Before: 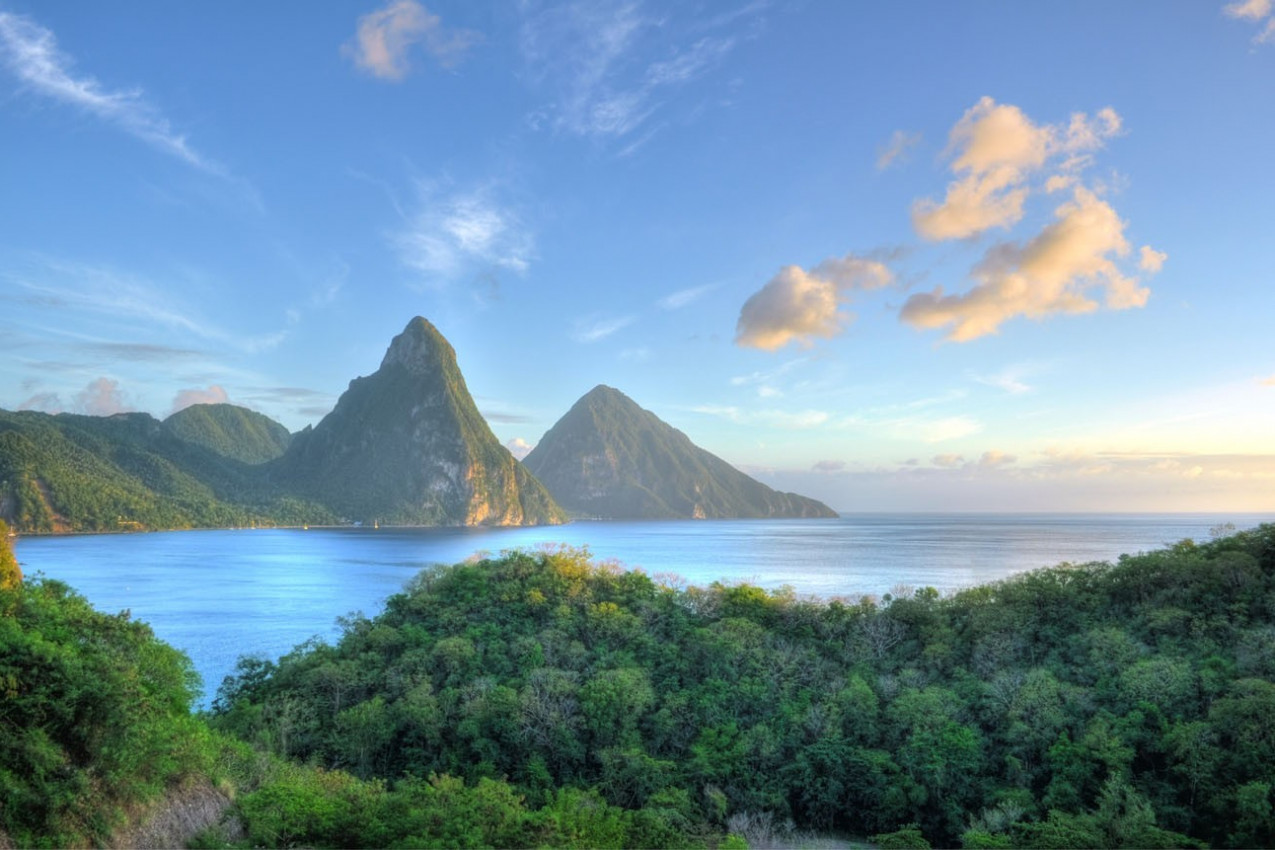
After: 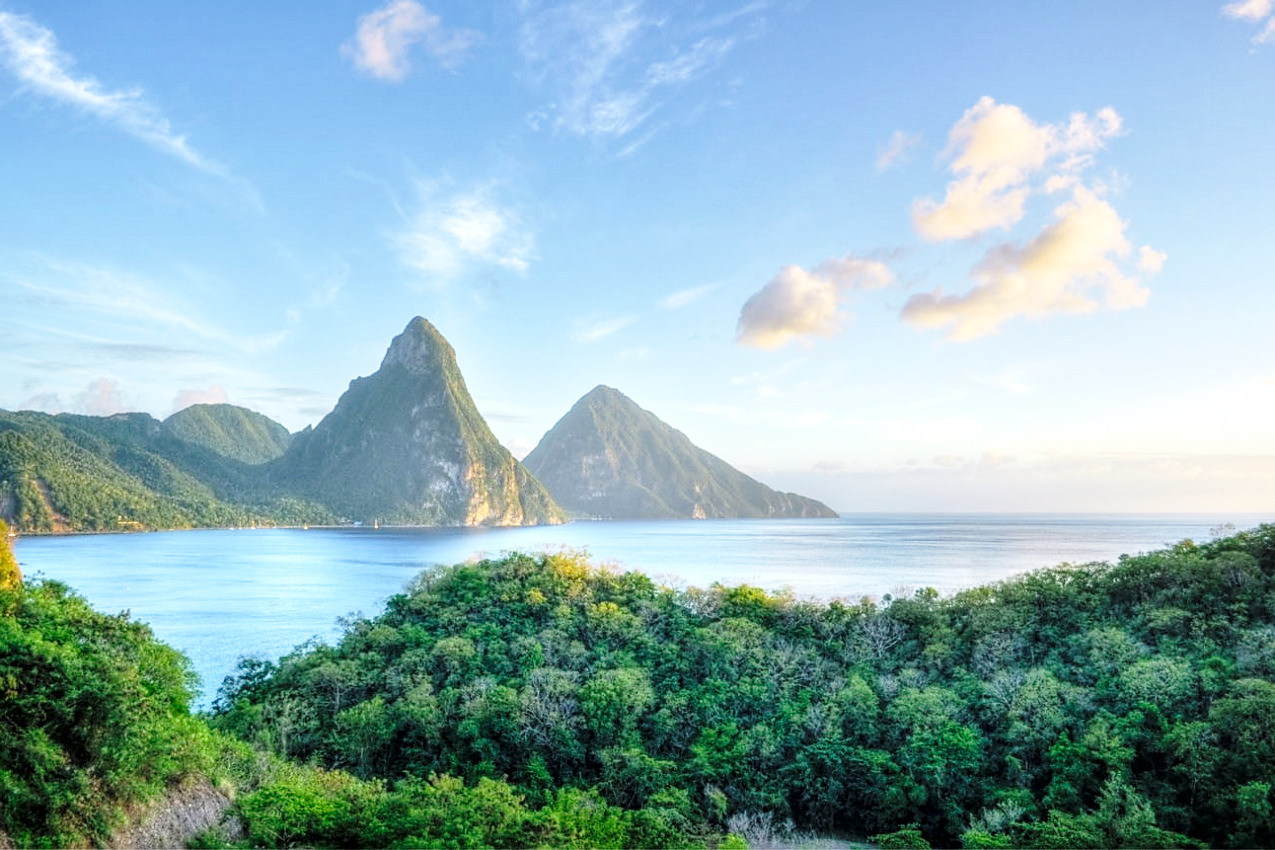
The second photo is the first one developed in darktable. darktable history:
local contrast: on, module defaults
sharpen: radius 1.876, amount 0.396, threshold 1.449
base curve: curves: ch0 [(0, 0) (0.028, 0.03) (0.121, 0.232) (0.46, 0.748) (0.859, 0.968) (1, 1)], preserve colors none
